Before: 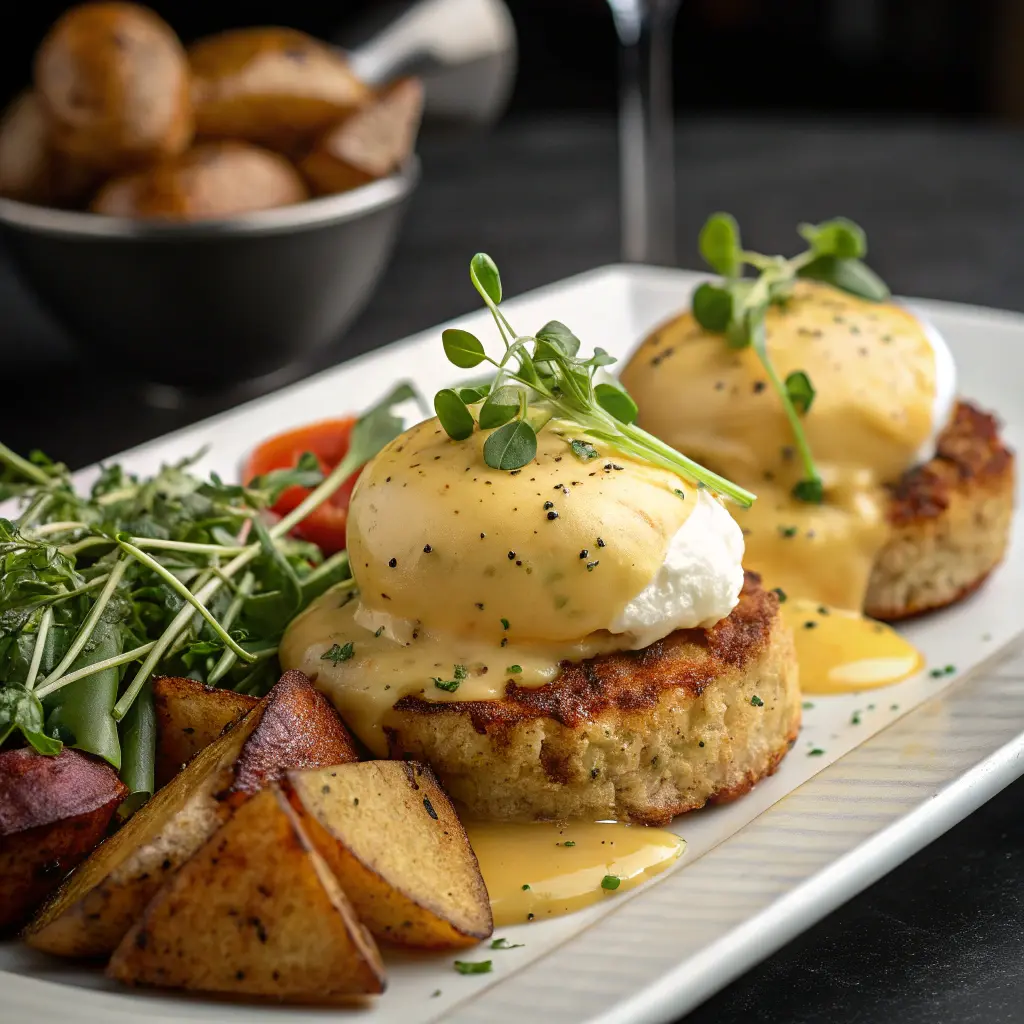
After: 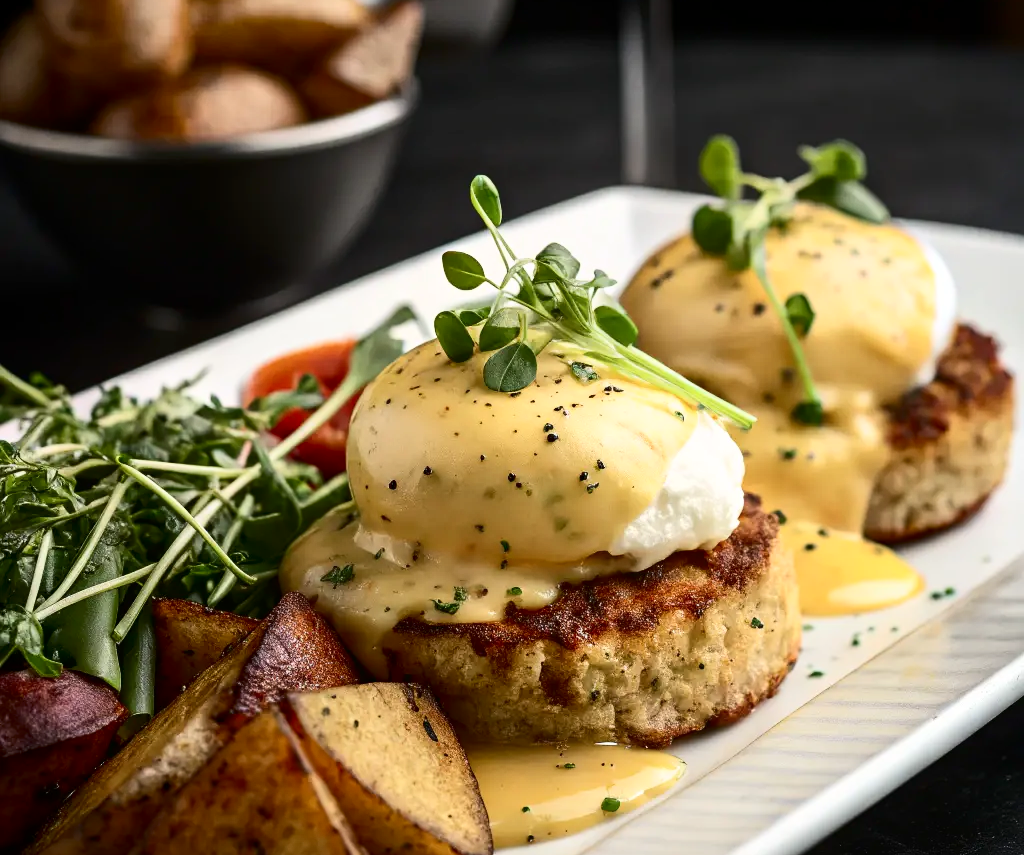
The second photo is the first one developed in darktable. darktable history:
crop: top 7.625%, bottom 8.027%
contrast brightness saturation: contrast 0.28
